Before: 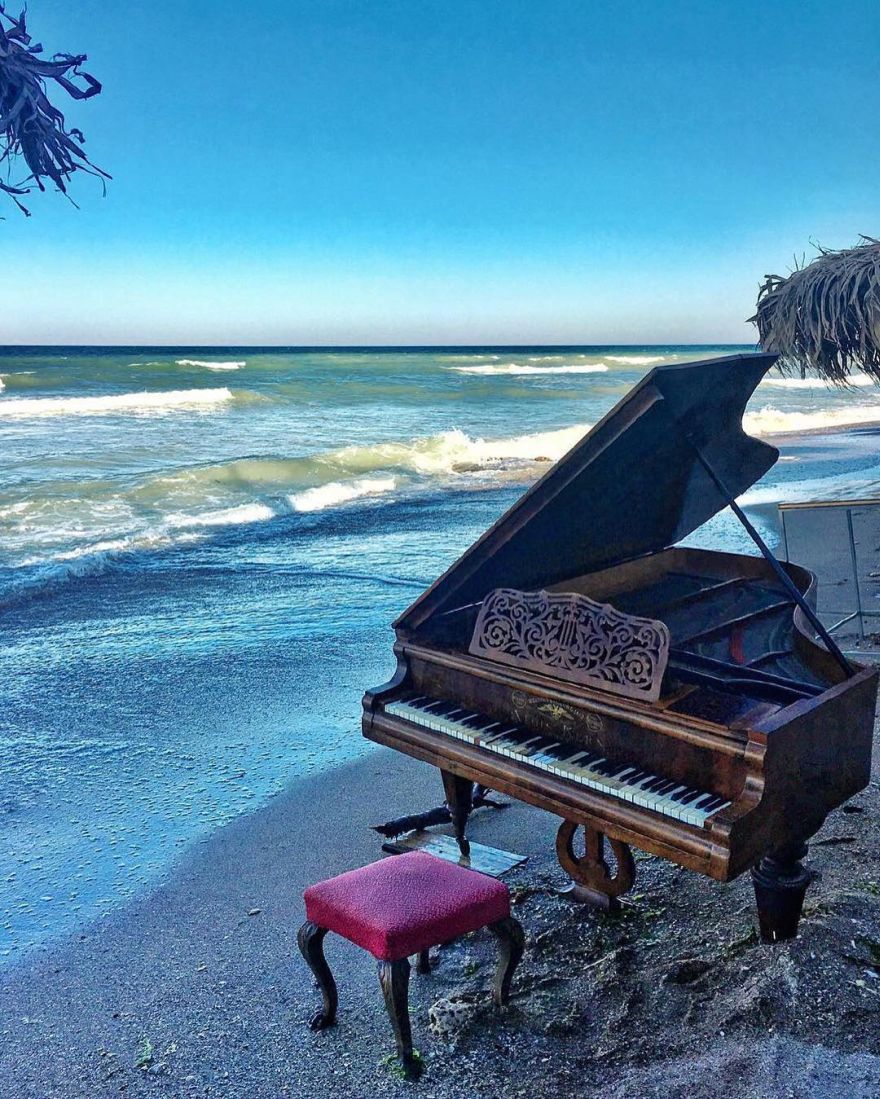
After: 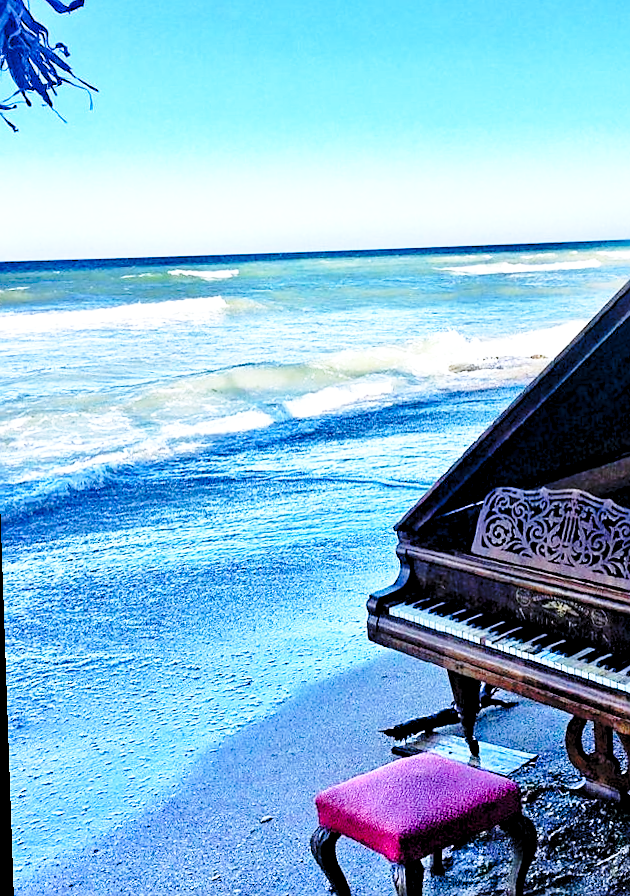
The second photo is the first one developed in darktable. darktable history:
rgb levels: levels [[0.01, 0.419, 0.839], [0, 0.5, 1], [0, 0.5, 1]]
white balance: red 0.967, blue 1.119, emerald 0.756
rotate and perspective: rotation -2°, crop left 0.022, crop right 0.978, crop top 0.049, crop bottom 0.951
crop: top 5.803%, right 27.864%, bottom 5.804%
base curve: curves: ch0 [(0, 0) (0.036, 0.037) (0.121, 0.228) (0.46, 0.76) (0.859, 0.983) (1, 1)], preserve colors none
sharpen: radius 1.864, amount 0.398, threshold 1.271
color contrast: green-magenta contrast 1.1, blue-yellow contrast 1.1, unbound 0
